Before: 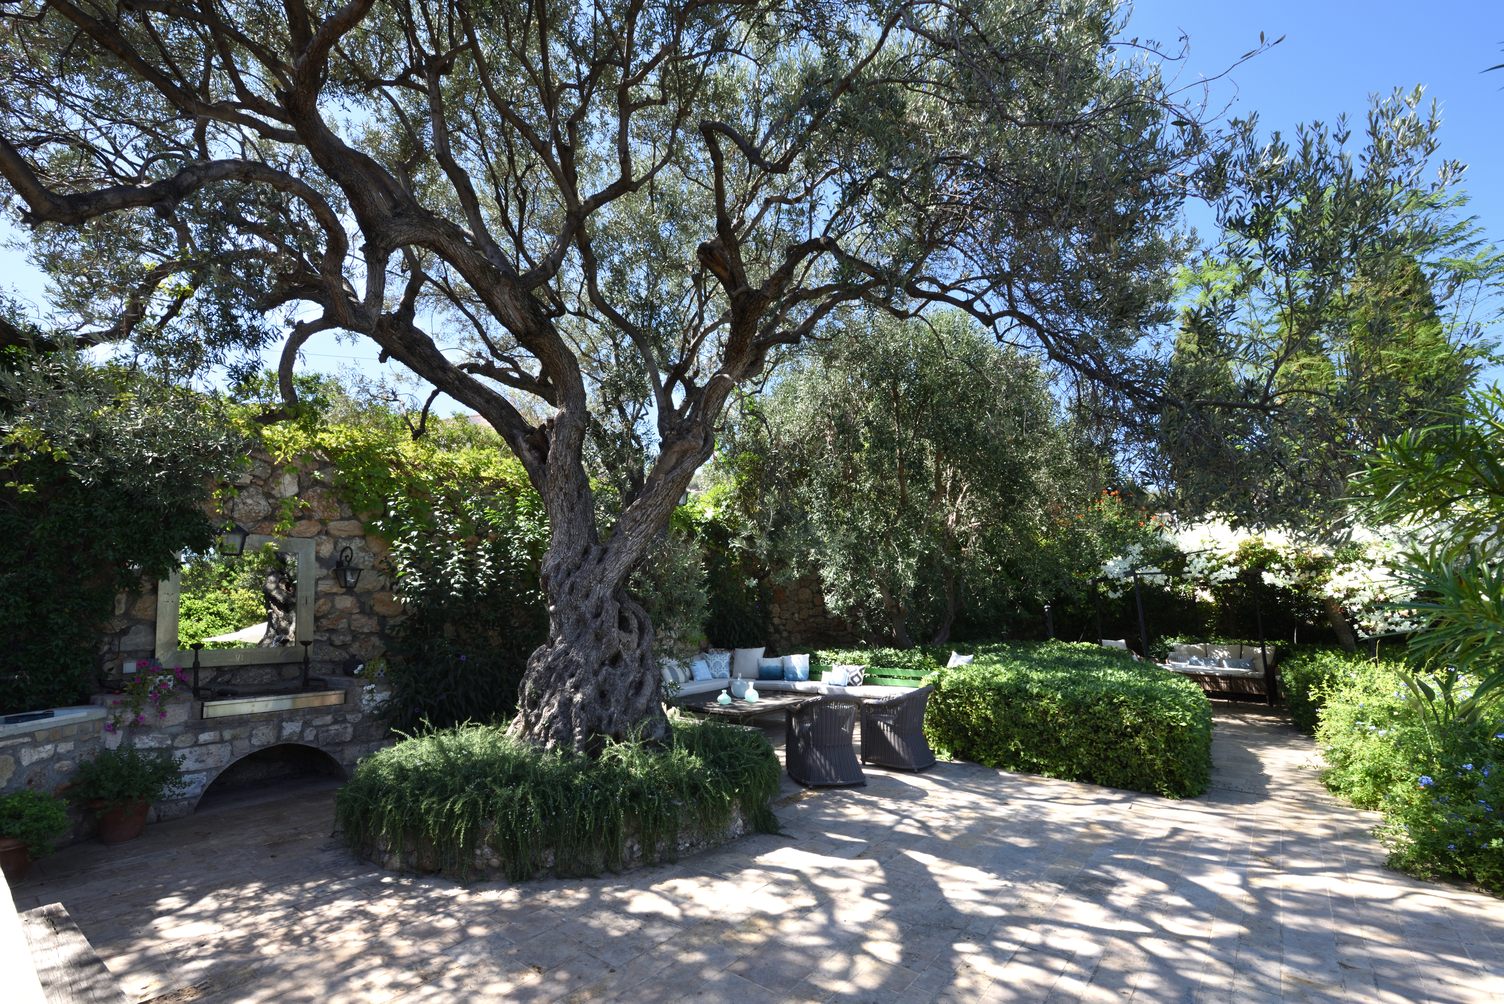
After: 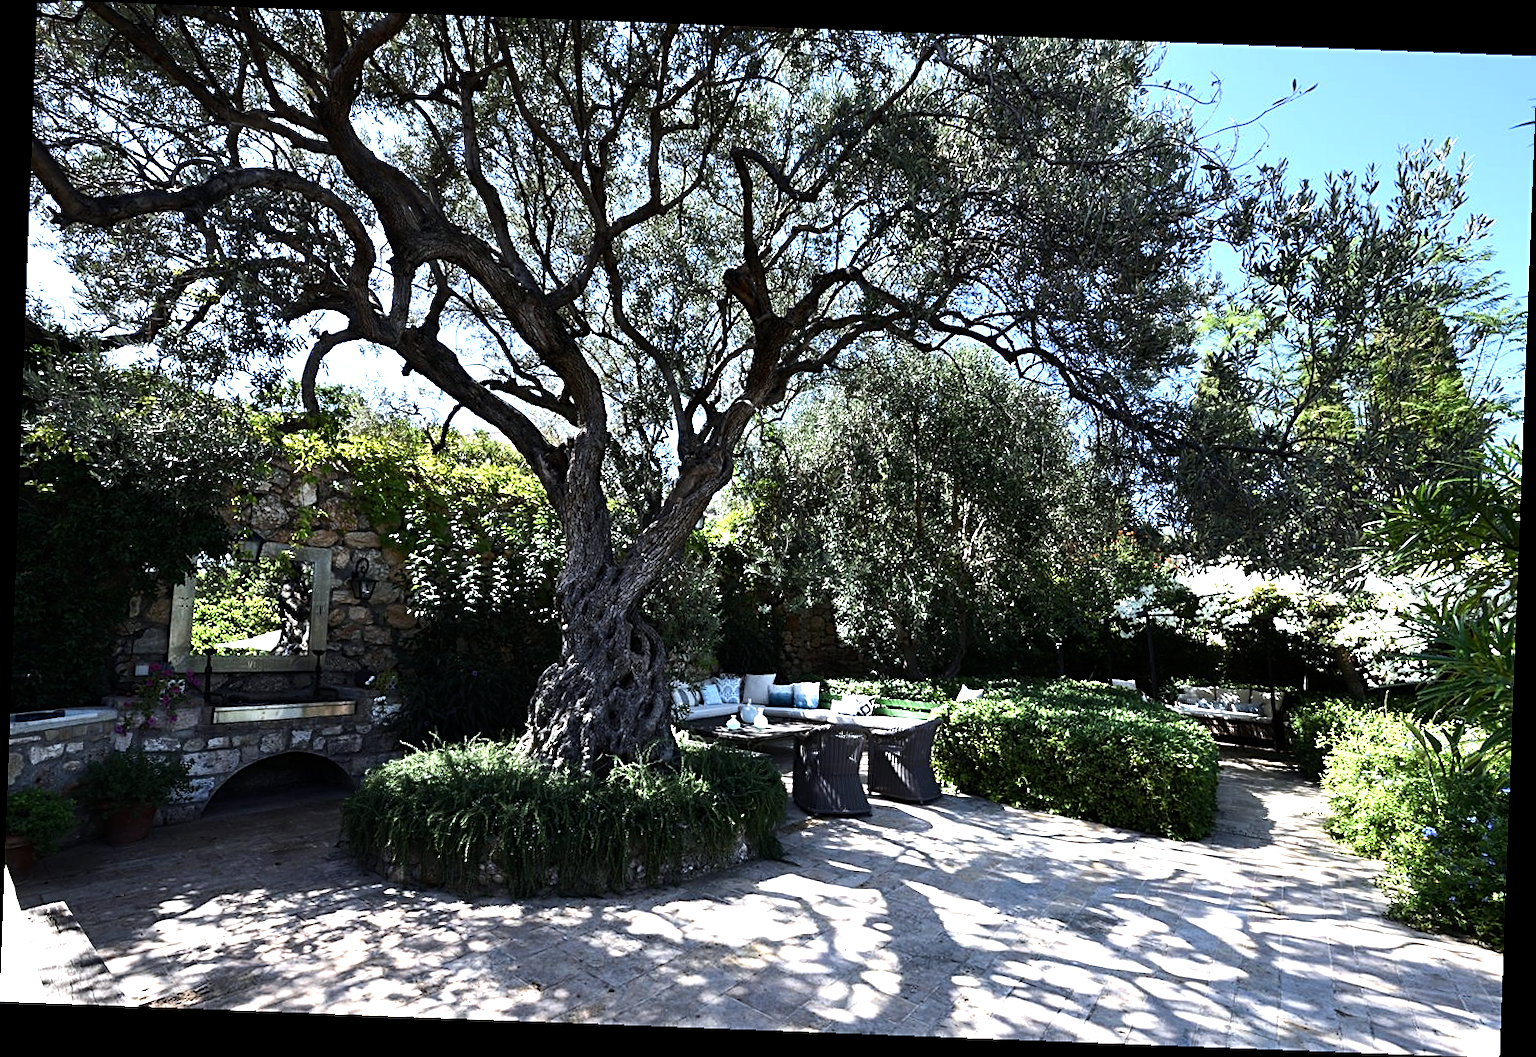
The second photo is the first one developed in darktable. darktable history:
tone equalizer: -8 EV -1.08 EV, -7 EV -1.01 EV, -6 EV -0.867 EV, -5 EV -0.578 EV, -3 EV 0.578 EV, -2 EV 0.867 EV, -1 EV 1.01 EV, +0 EV 1.08 EV, edges refinement/feathering 500, mask exposure compensation -1.57 EV, preserve details no
rotate and perspective: rotation 2.17°, automatic cropping off
sharpen: on, module defaults
white balance: red 0.974, blue 1.044
exposure: black level correction 0.002, exposure -0.1 EV, compensate highlight preservation false
